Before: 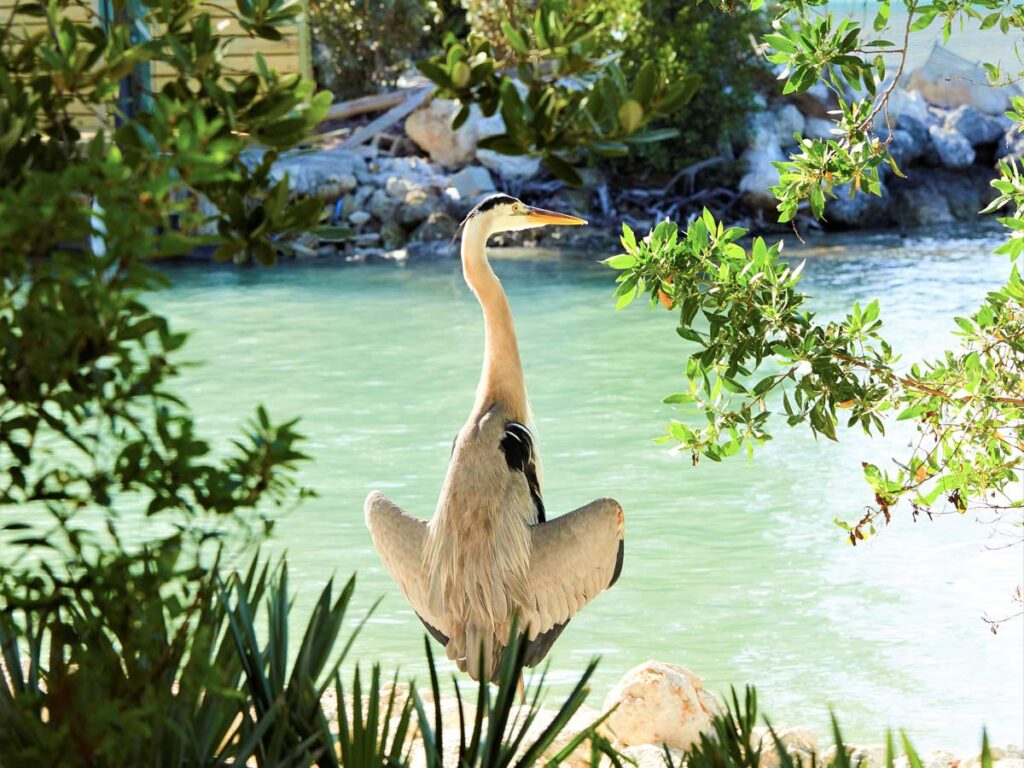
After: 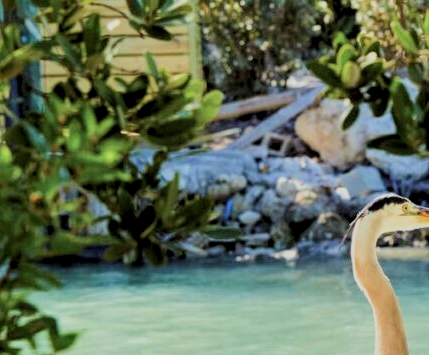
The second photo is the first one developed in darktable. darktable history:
crop and rotate: left 10.817%, top 0.062%, right 47.194%, bottom 53.626%
shadows and highlights: low approximation 0.01, soften with gaussian
local contrast: highlights 99%, shadows 86%, detail 160%, midtone range 0.2
filmic rgb: black relative exposure -7.15 EV, white relative exposure 5.36 EV, hardness 3.02, color science v6 (2022)
